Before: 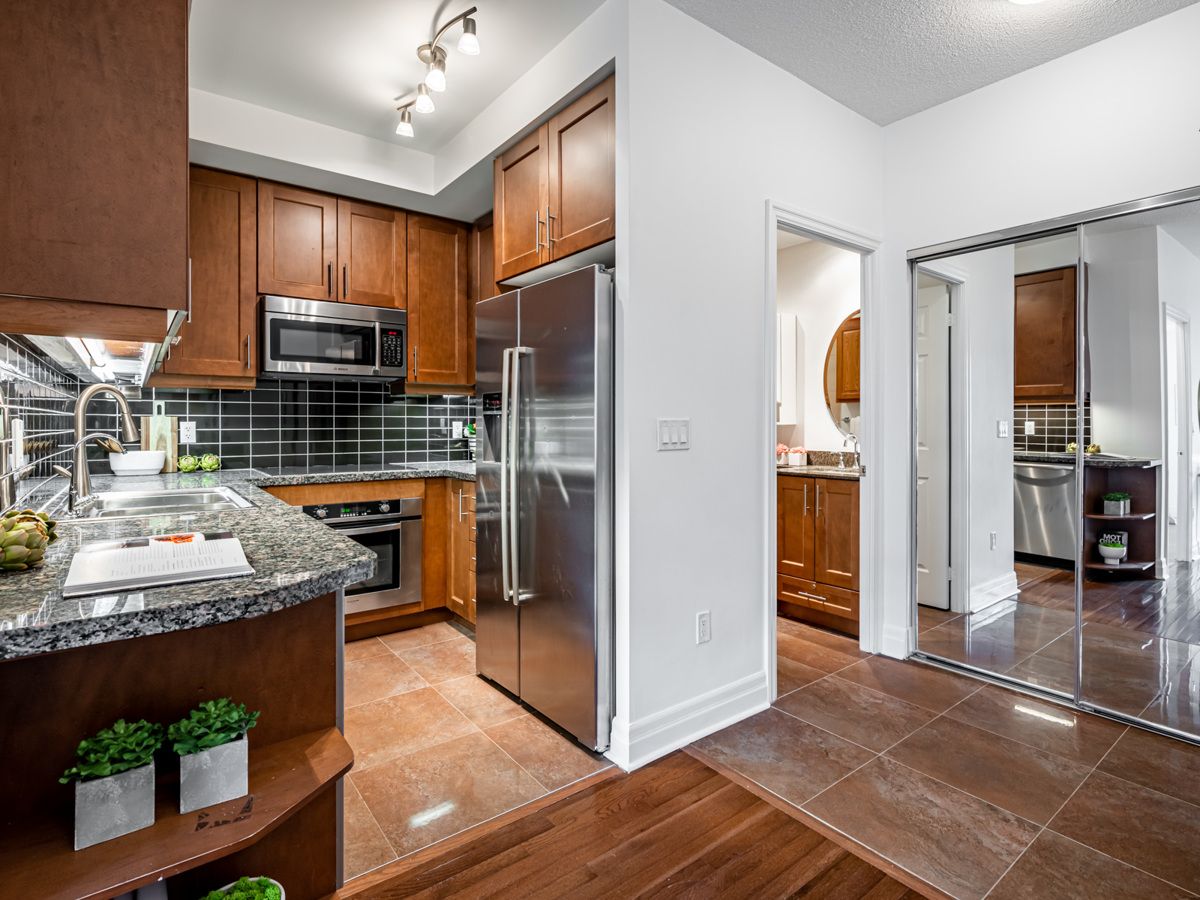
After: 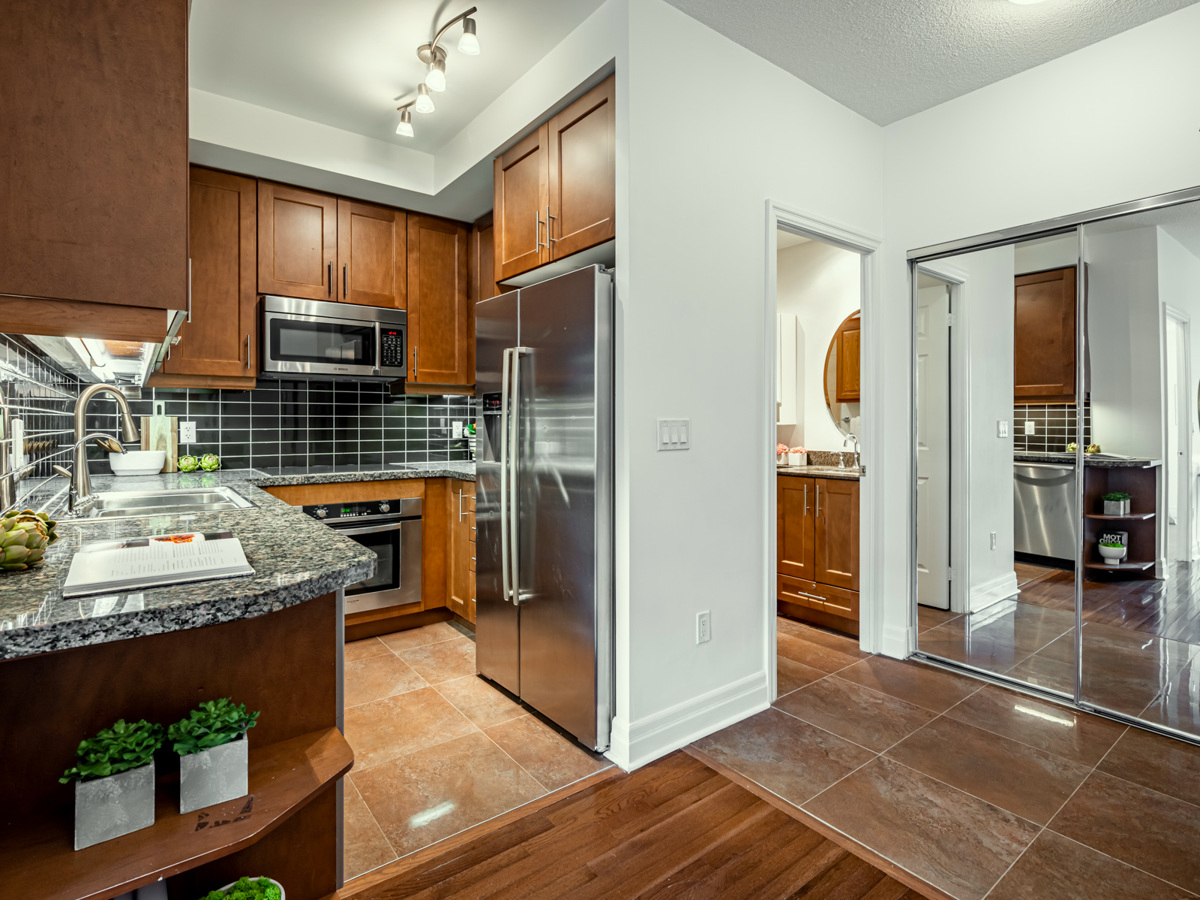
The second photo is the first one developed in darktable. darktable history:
color correction: highlights a* -4.25, highlights b* 6.31
exposure: exposure -0.029 EV, compensate highlight preservation false
